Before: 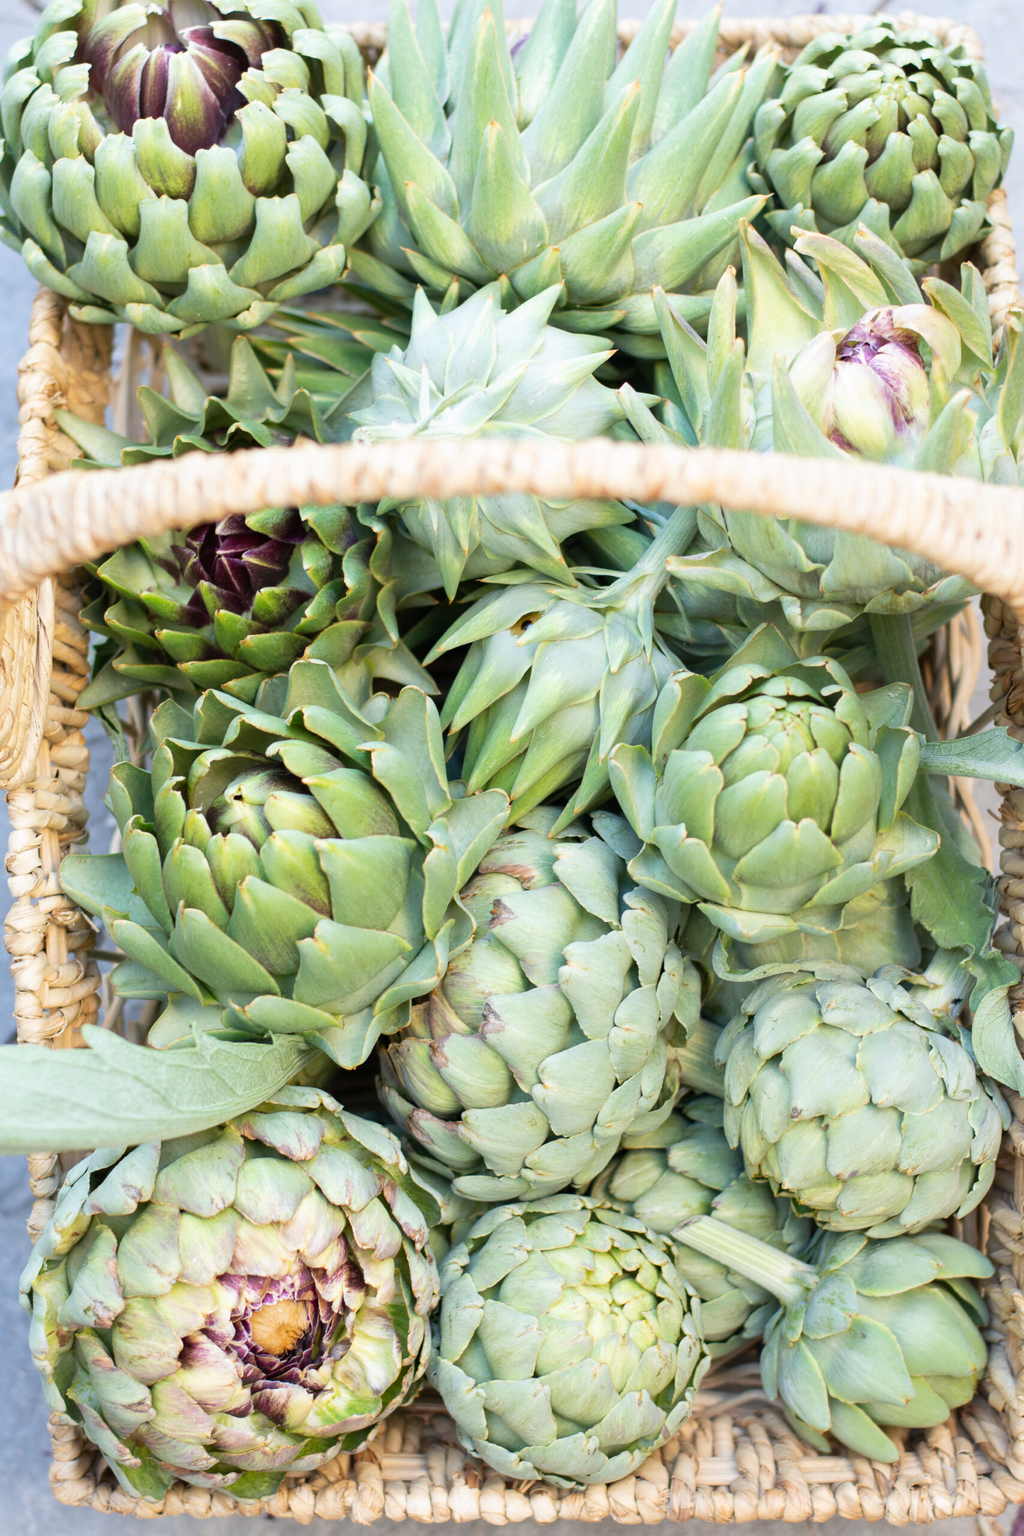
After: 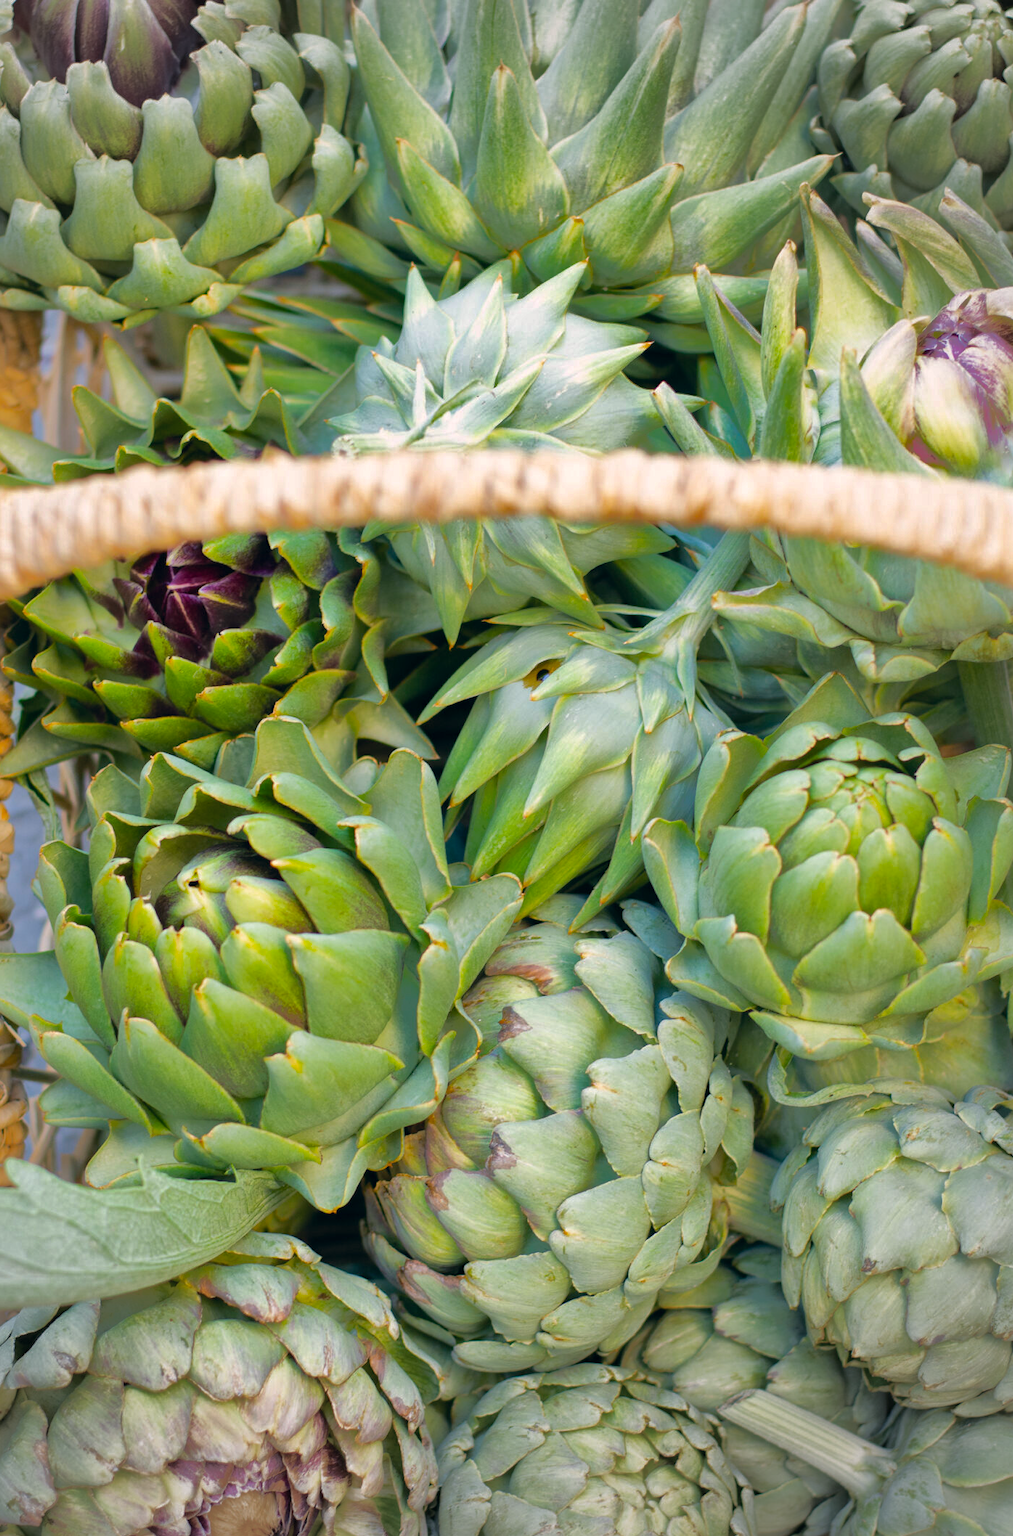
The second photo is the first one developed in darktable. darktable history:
color balance rgb: perceptual saturation grading › global saturation 30.352%
shadows and highlights: shadows 25.66, highlights -71.27
crop and rotate: left 7.652%, top 4.411%, right 10.539%, bottom 12.921%
vignetting: fall-off start 90.59%, fall-off radius 38.99%, brightness -0.274, center (-0.118, -0.008), width/height ratio 1.221, shape 1.29
color correction: highlights a* 5.4, highlights b* 5.32, shadows a* -3.92, shadows b* -5.06
